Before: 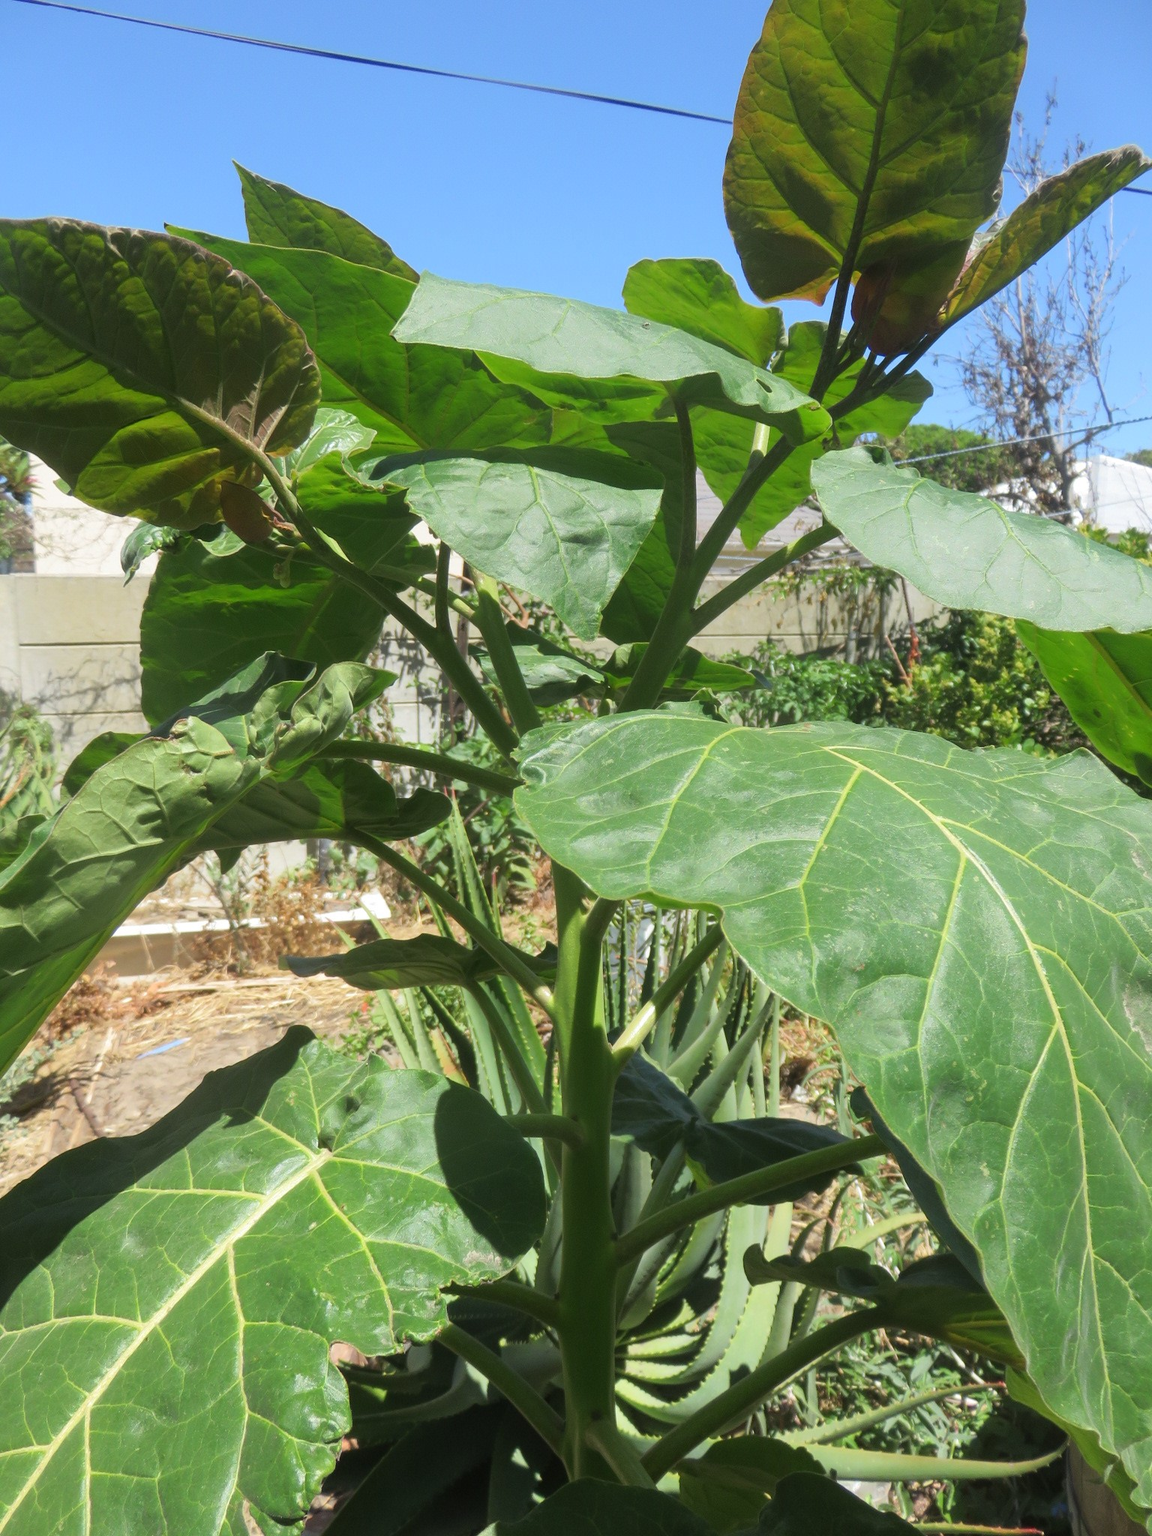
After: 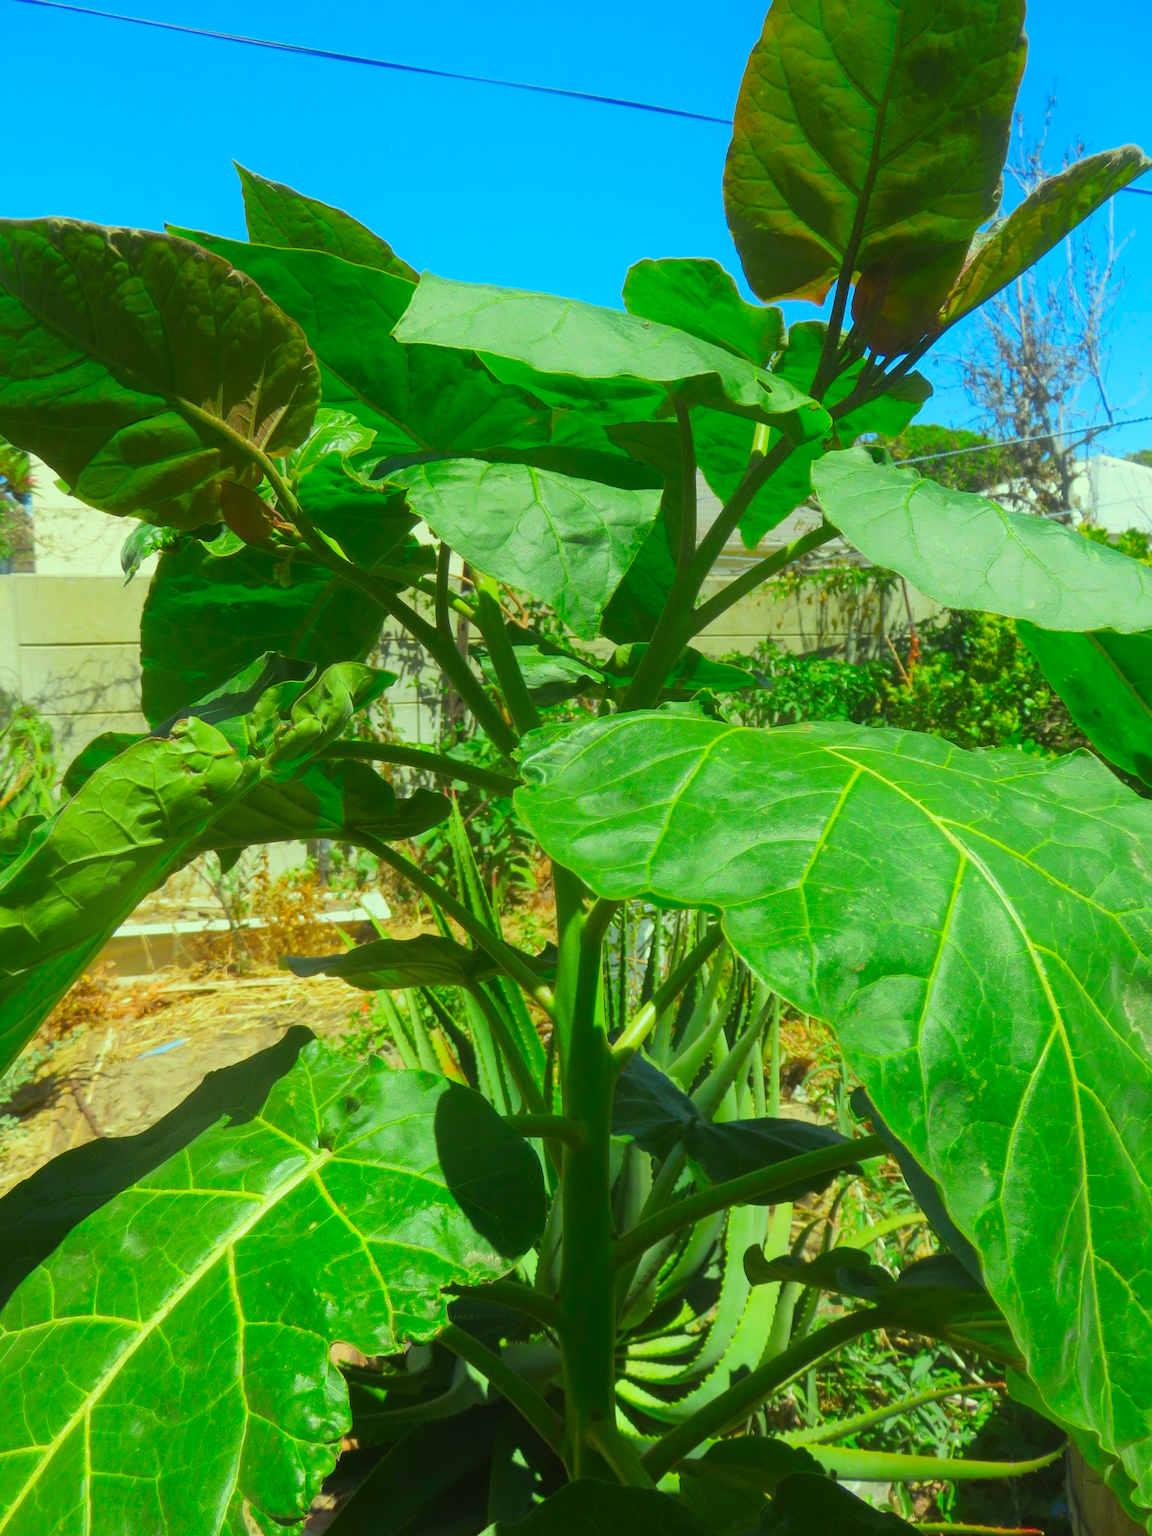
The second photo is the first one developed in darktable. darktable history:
contrast equalizer: octaves 7, y [[0.6 ×6], [0.55 ×6], [0 ×6], [0 ×6], [0 ×6]], mix -0.36
color correction: highlights a* -10.77, highlights b* 9.8, saturation 1.72
